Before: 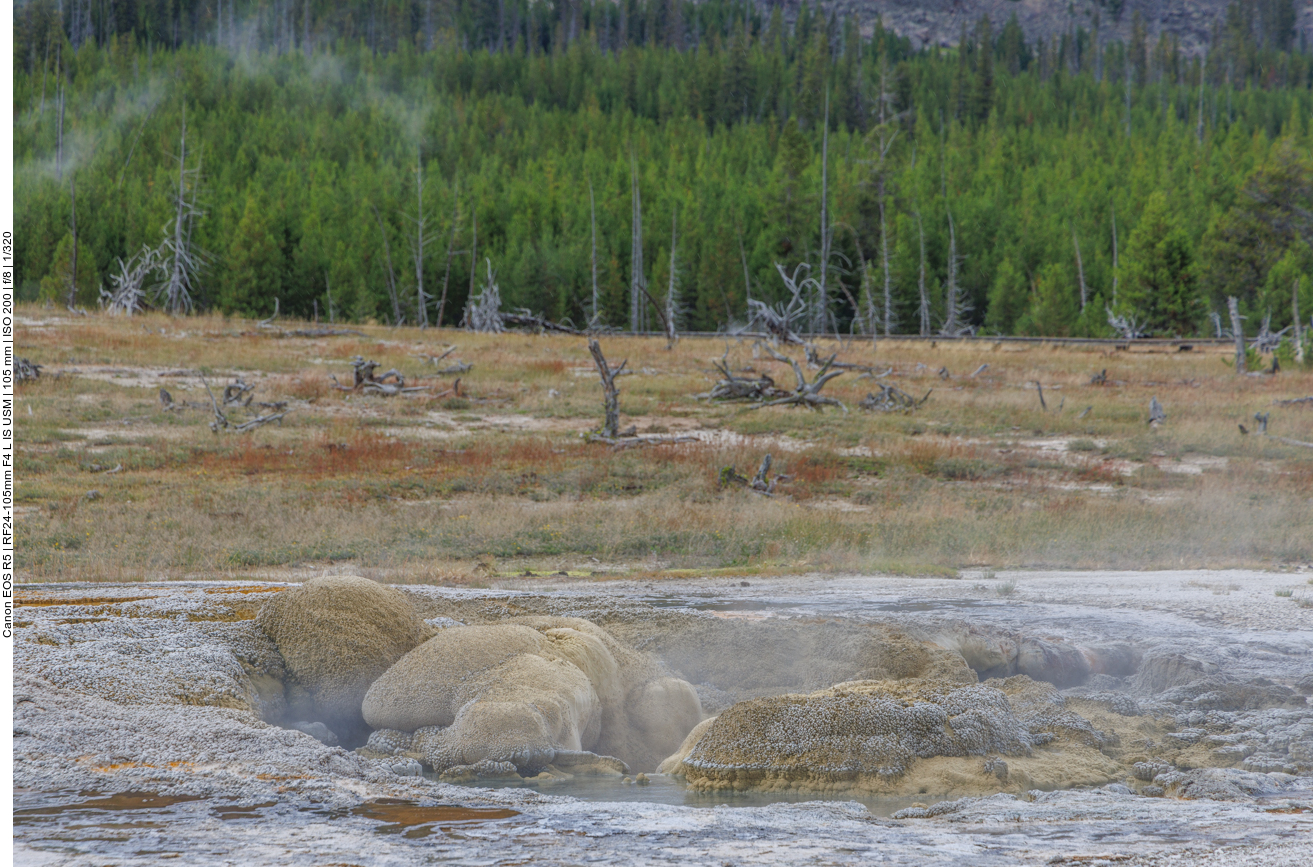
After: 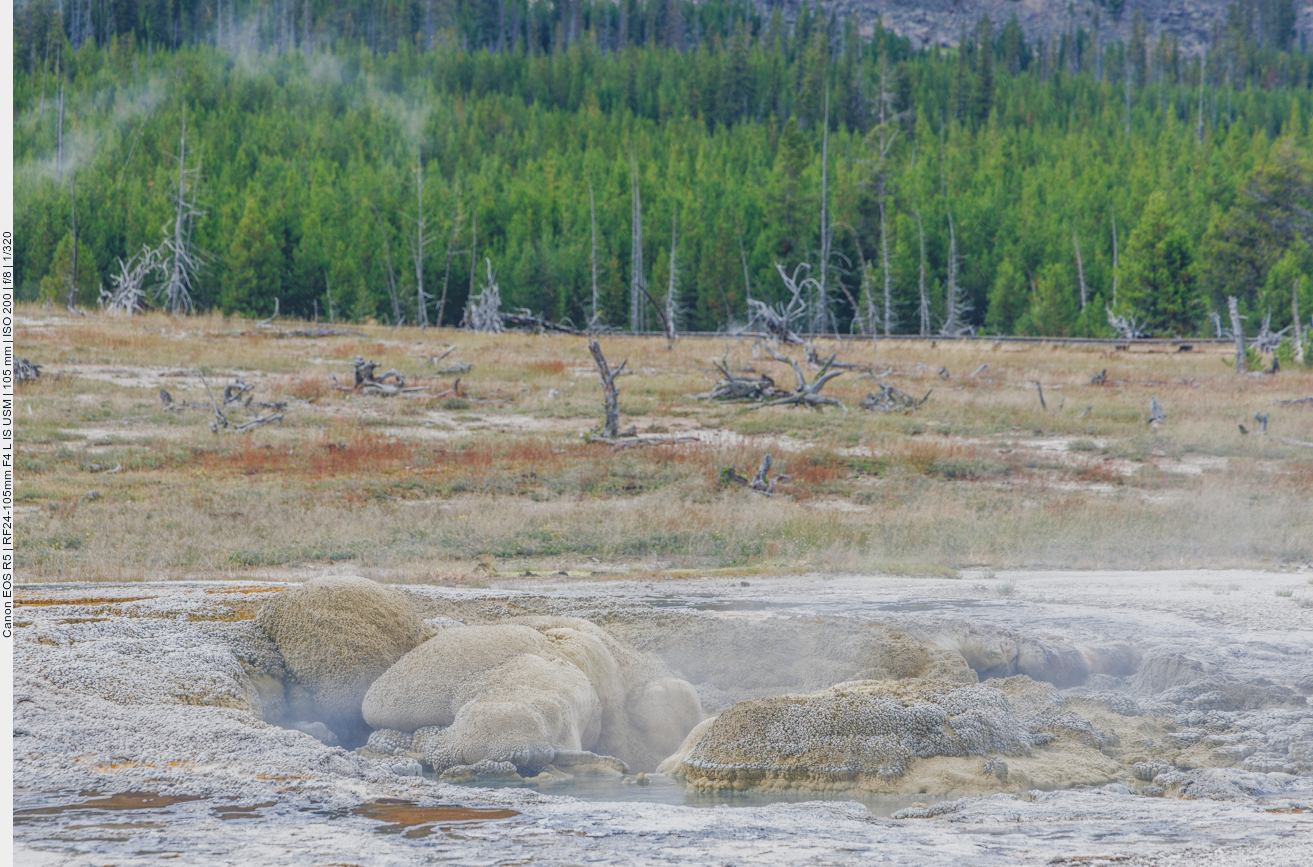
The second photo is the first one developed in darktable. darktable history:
color balance rgb: shadows lift › chroma 1.04%, shadows lift › hue 217.2°, global offset › chroma 0.151%, global offset › hue 254.09°, perceptual saturation grading › global saturation 20%, perceptual saturation grading › highlights -49.152%, perceptual saturation grading › shadows 24.605%, perceptual brilliance grading › global brilliance 11.838%
filmic rgb: black relative exposure -5.09 EV, white relative exposure 3.96 EV, hardness 2.87, contrast 1.201, add noise in highlights 0, preserve chrominance no, color science v3 (2019), use custom middle-gray values true, iterations of high-quality reconstruction 0, contrast in highlights soft
exposure: black level correction -0.031, compensate highlight preservation false
